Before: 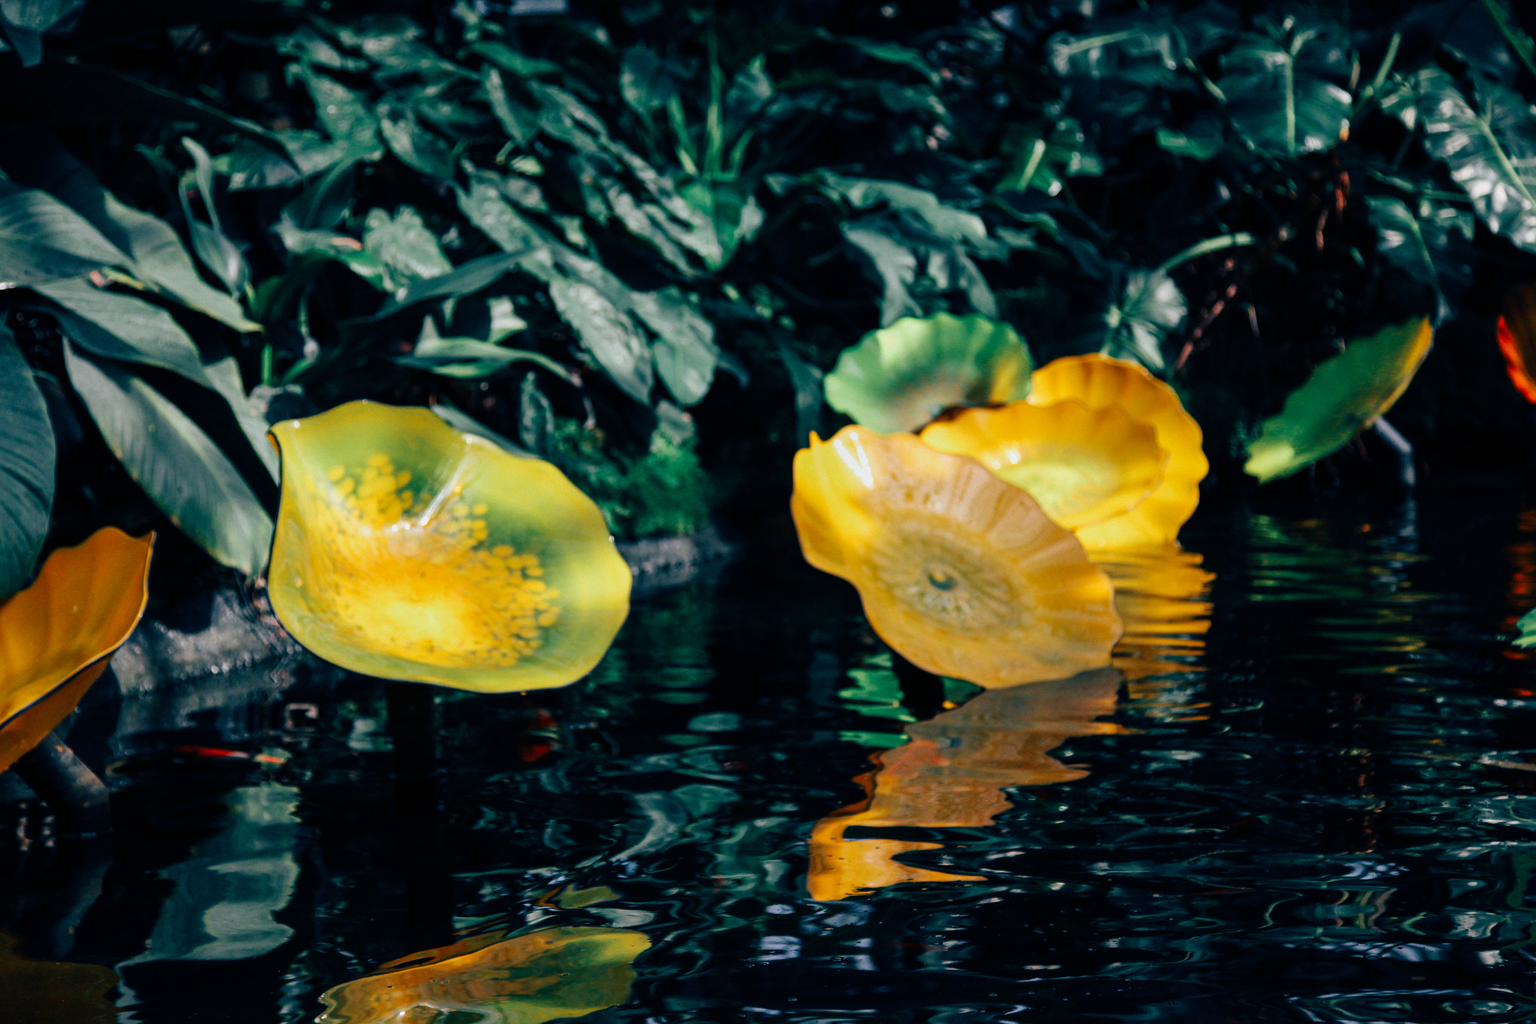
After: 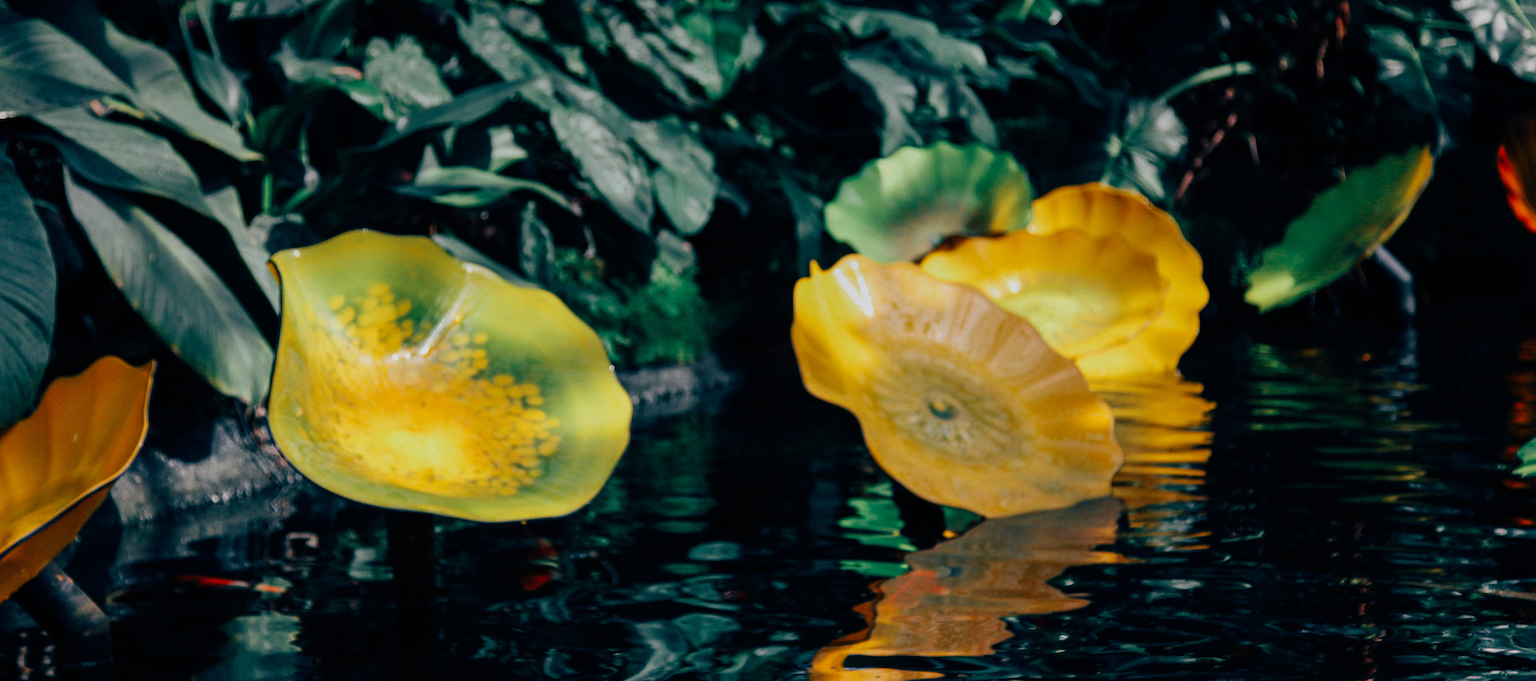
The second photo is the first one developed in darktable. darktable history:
crop: top 16.727%, bottom 16.727%
graduated density: on, module defaults
